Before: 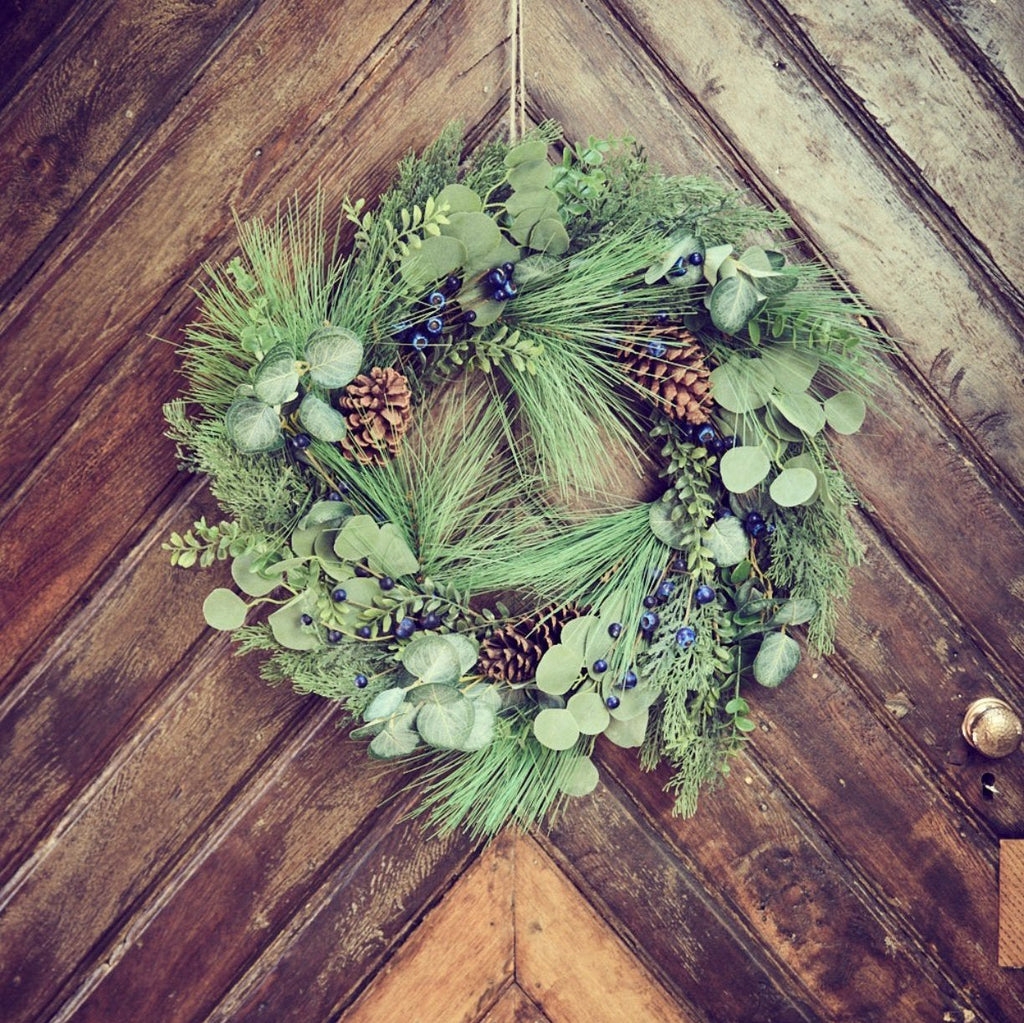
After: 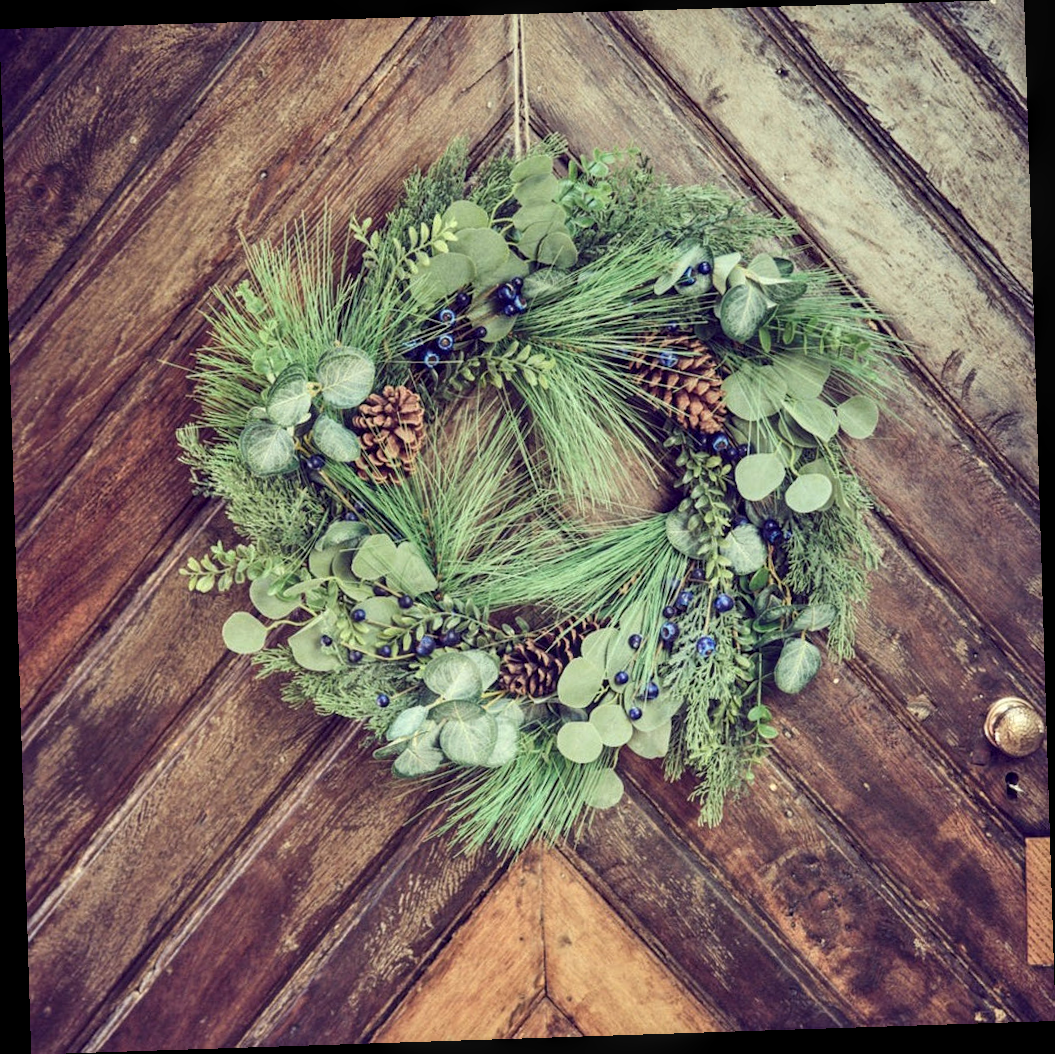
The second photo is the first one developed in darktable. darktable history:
rotate and perspective: rotation -1.77°, lens shift (horizontal) 0.004, automatic cropping off
local contrast: on, module defaults
